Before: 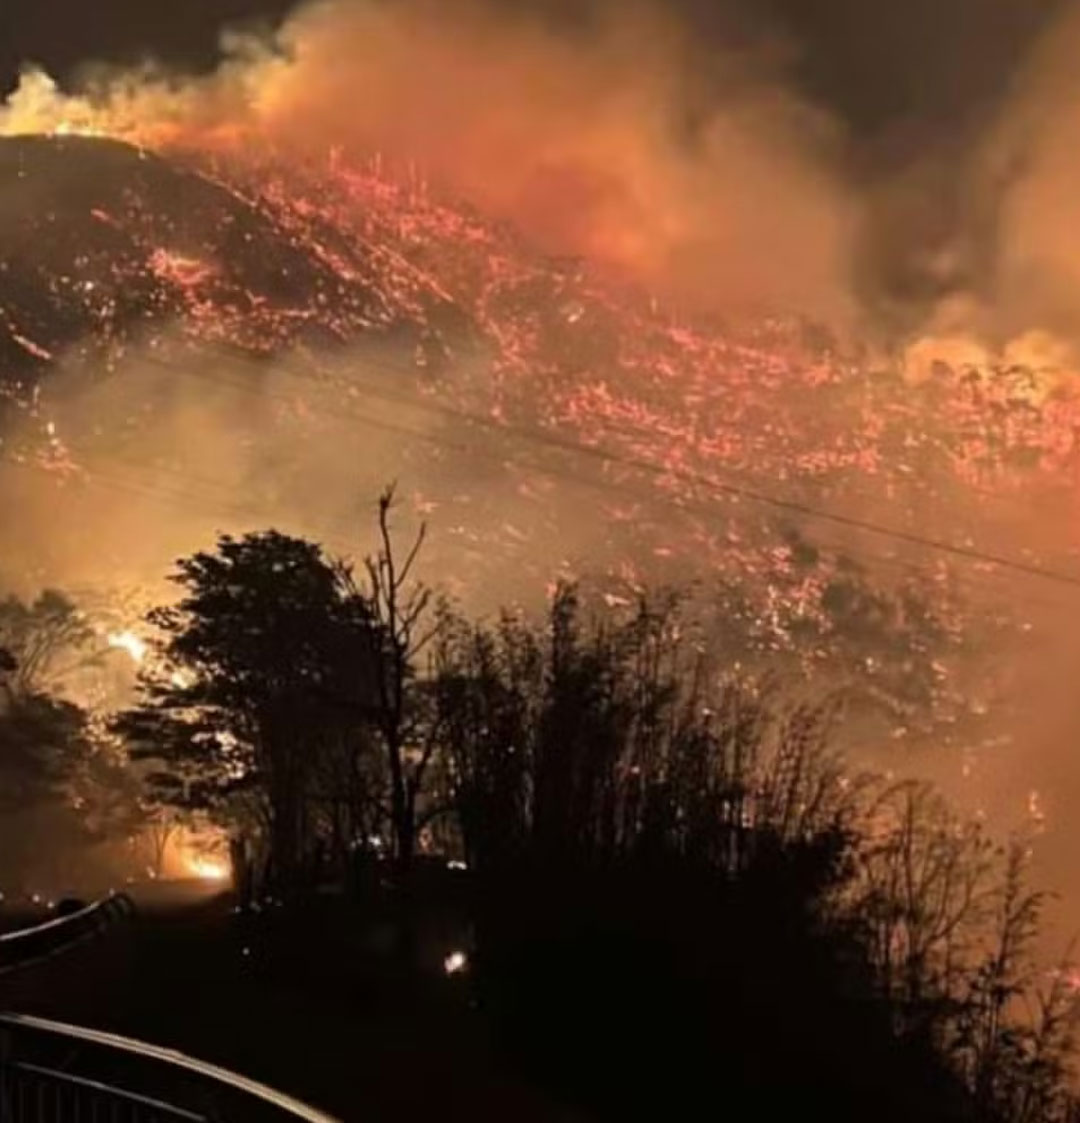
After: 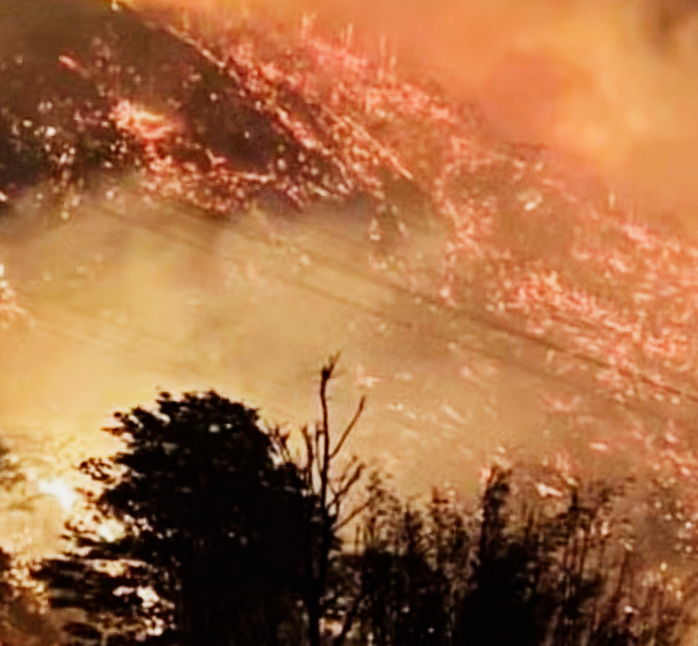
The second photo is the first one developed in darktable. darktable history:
crop and rotate: angle -4.99°, left 2.122%, top 6.945%, right 27.566%, bottom 30.519%
sigmoid: contrast 1.81, skew -0.21, preserve hue 0%, red attenuation 0.1, red rotation 0.035, green attenuation 0.1, green rotation -0.017, blue attenuation 0.15, blue rotation -0.052, base primaries Rec2020
exposure: black level correction 0, exposure 0.6 EV, compensate exposure bias true, compensate highlight preservation false
